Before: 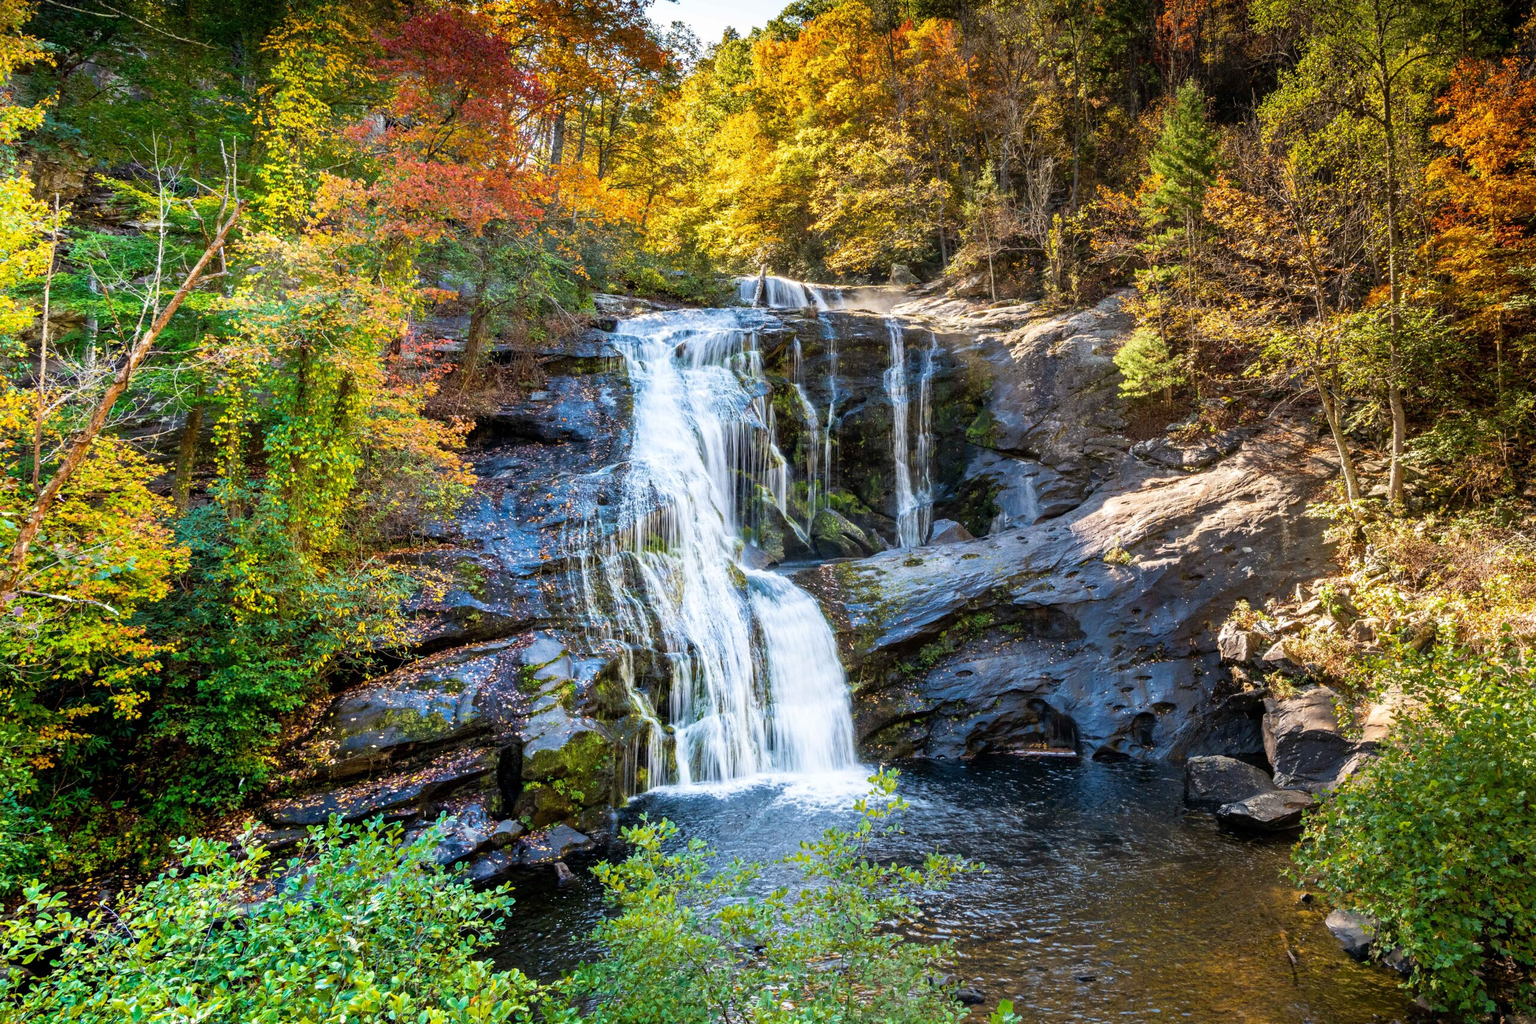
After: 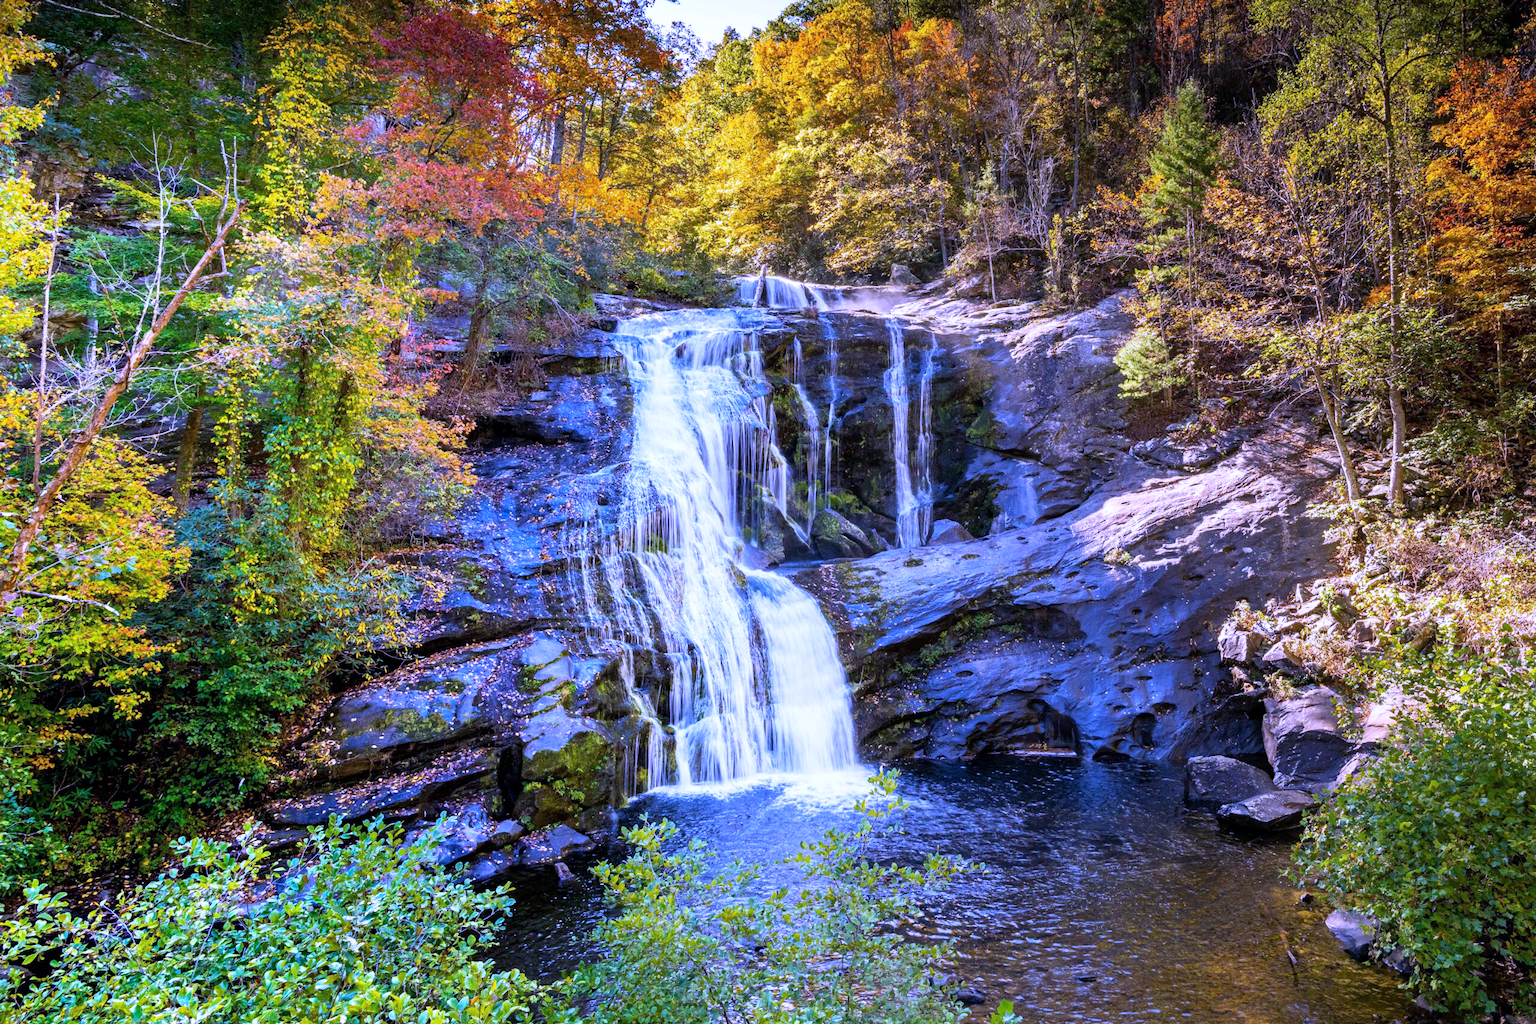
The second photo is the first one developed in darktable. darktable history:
local contrast: mode bilateral grid, contrast 15, coarseness 36, detail 105%, midtone range 0.2
white balance: red 0.98, blue 1.61
